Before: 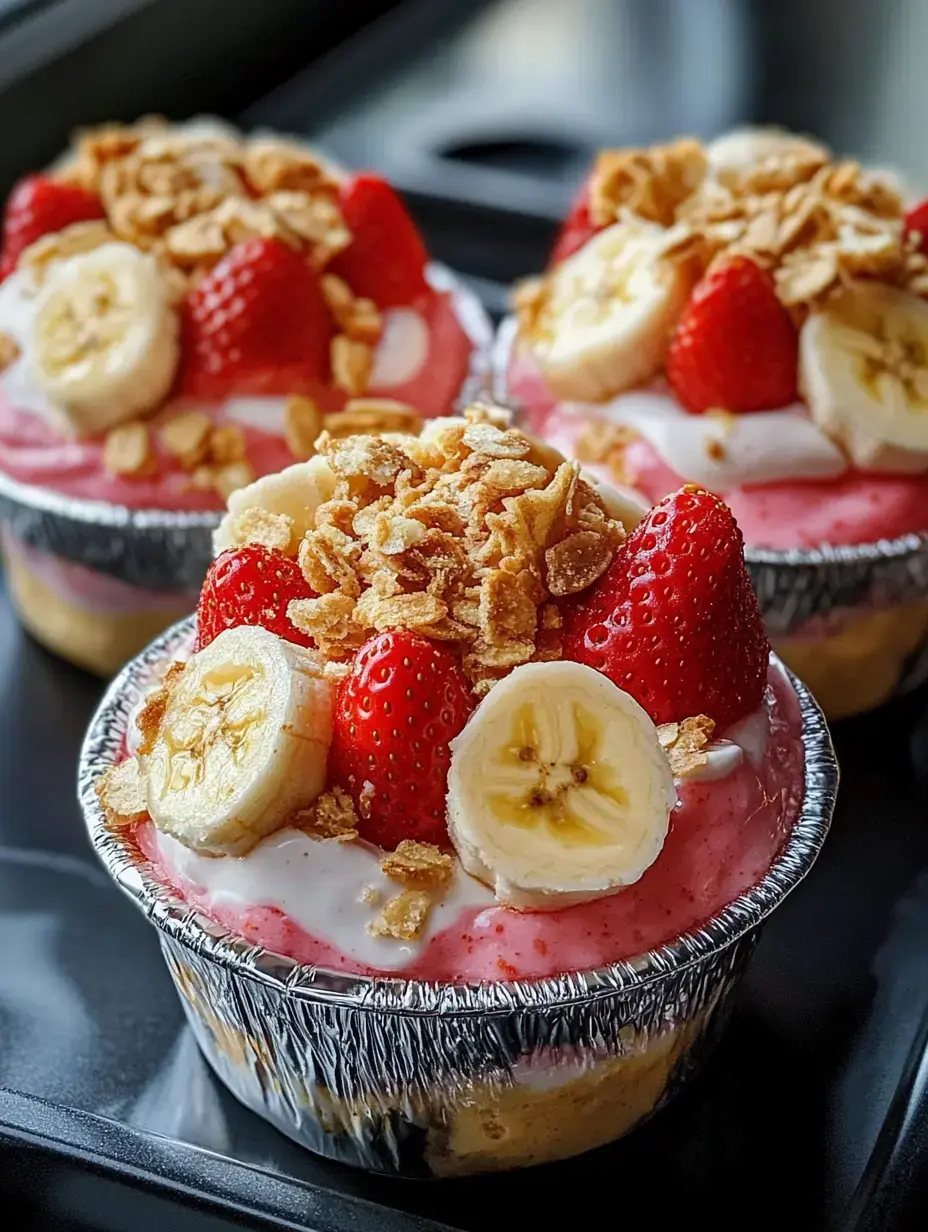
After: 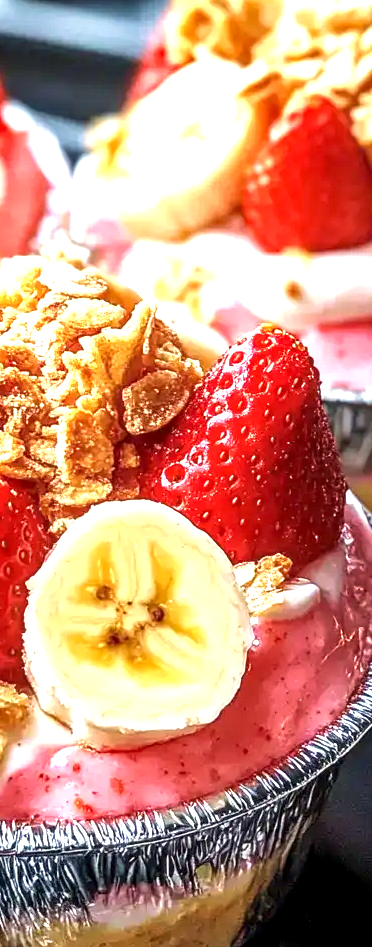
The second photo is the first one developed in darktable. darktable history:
crop: left 45.671%, top 13.099%, right 14.234%, bottom 10.005%
velvia: on, module defaults
local contrast: detail 130%
exposure: exposure 1.513 EV, compensate exposure bias true, compensate highlight preservation false
